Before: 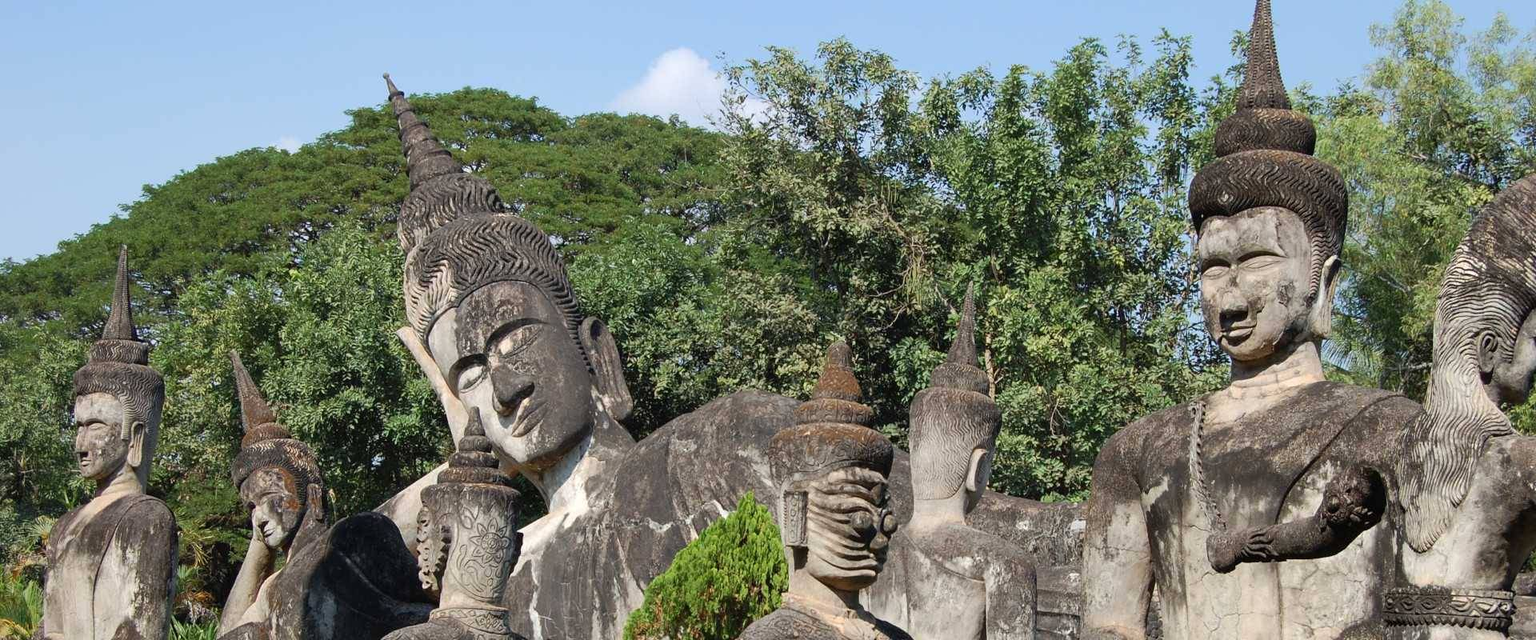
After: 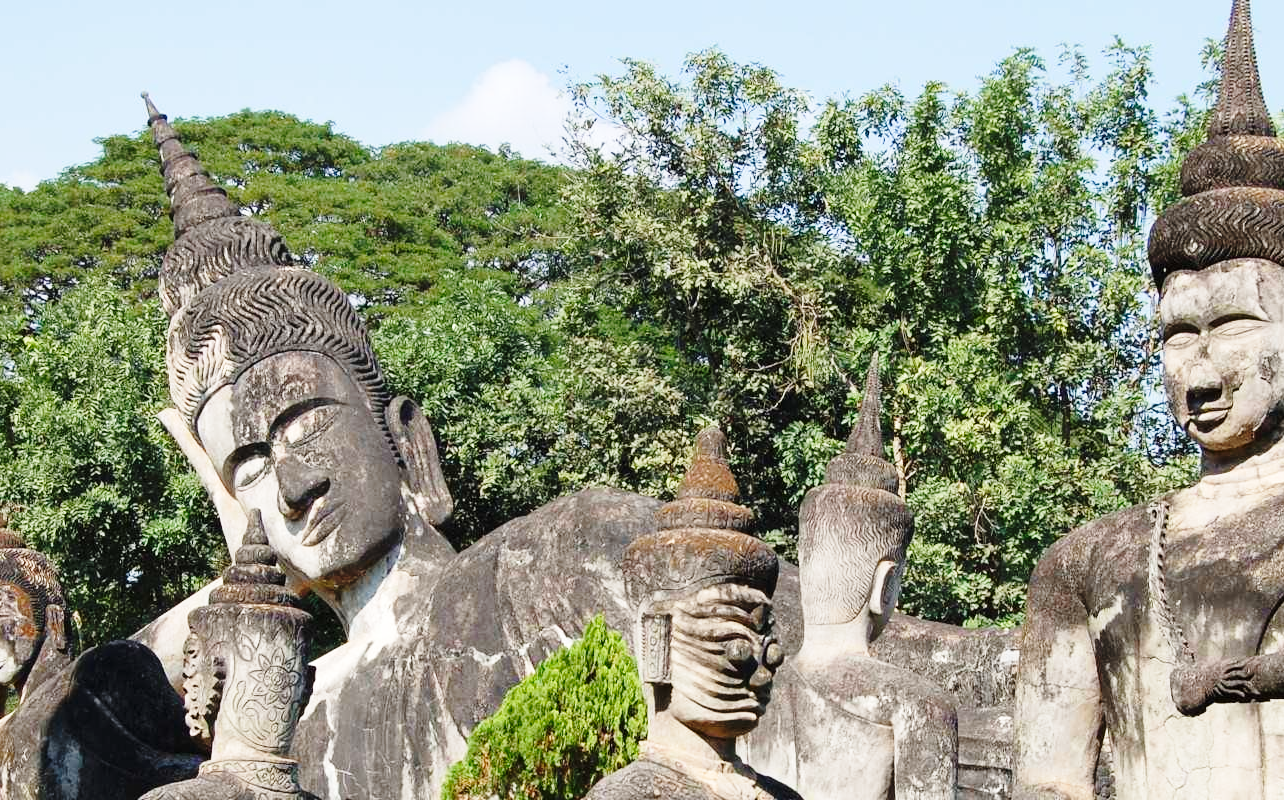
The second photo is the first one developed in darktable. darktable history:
crop and rotate: left 17.633%, right 15.46%
base curve: curves: ch0 [(0, 0) (0.028, 0.03) (0.121, 0.232) (0.46, 0.748) (0.859, 0.968) (1, 1)], preserve colors none
